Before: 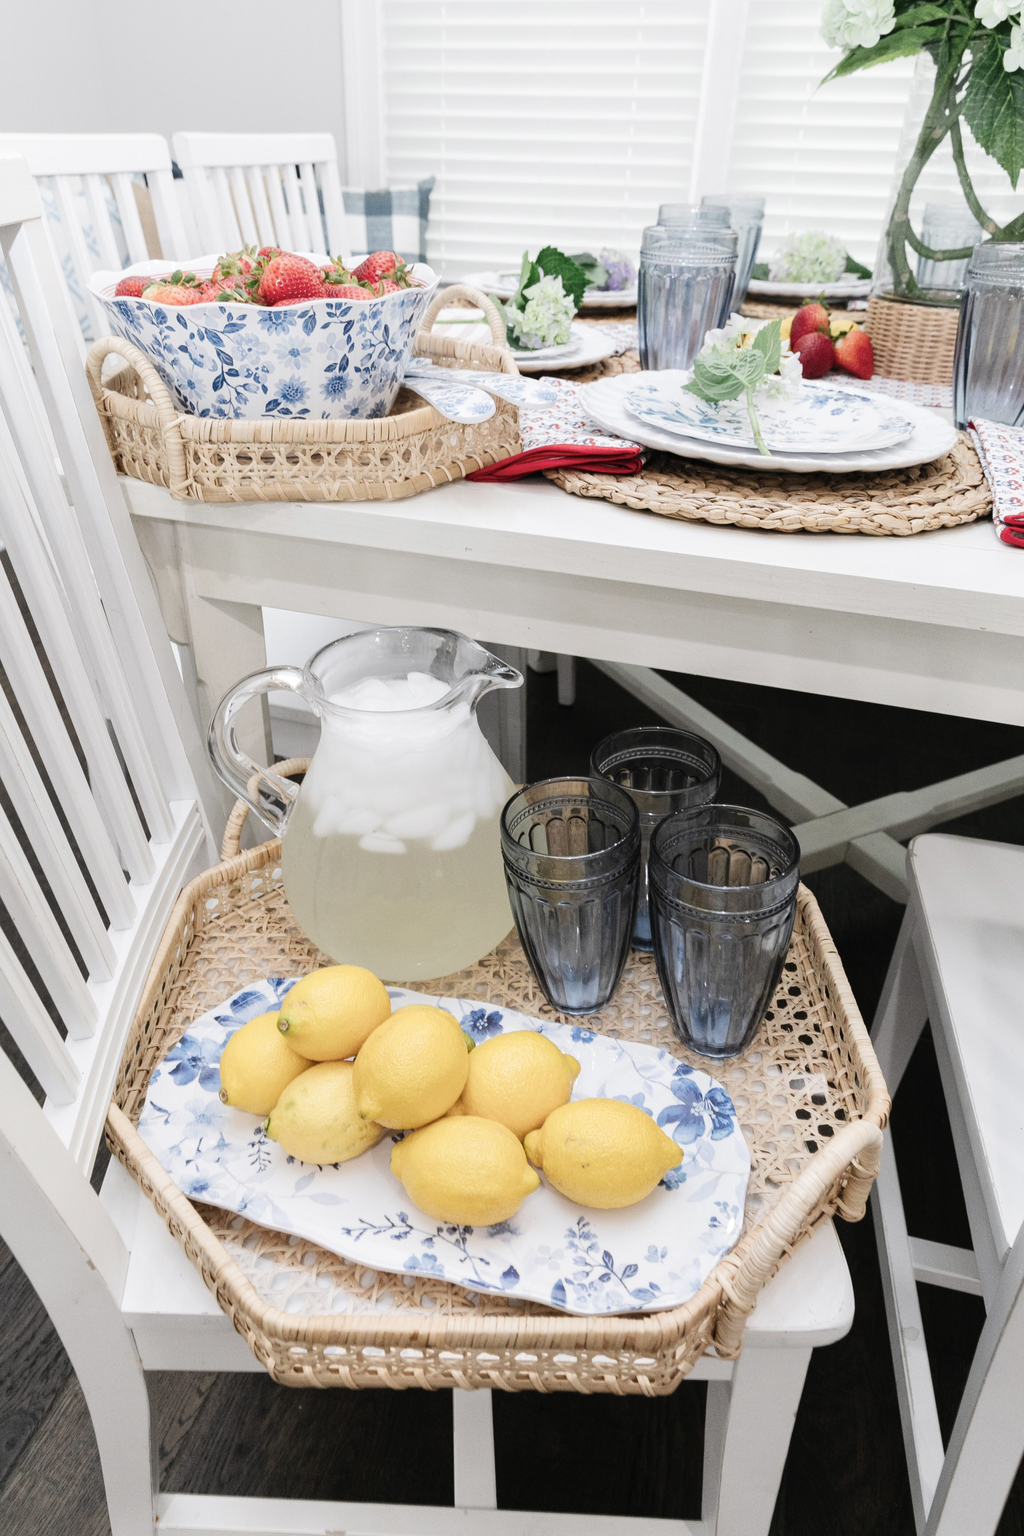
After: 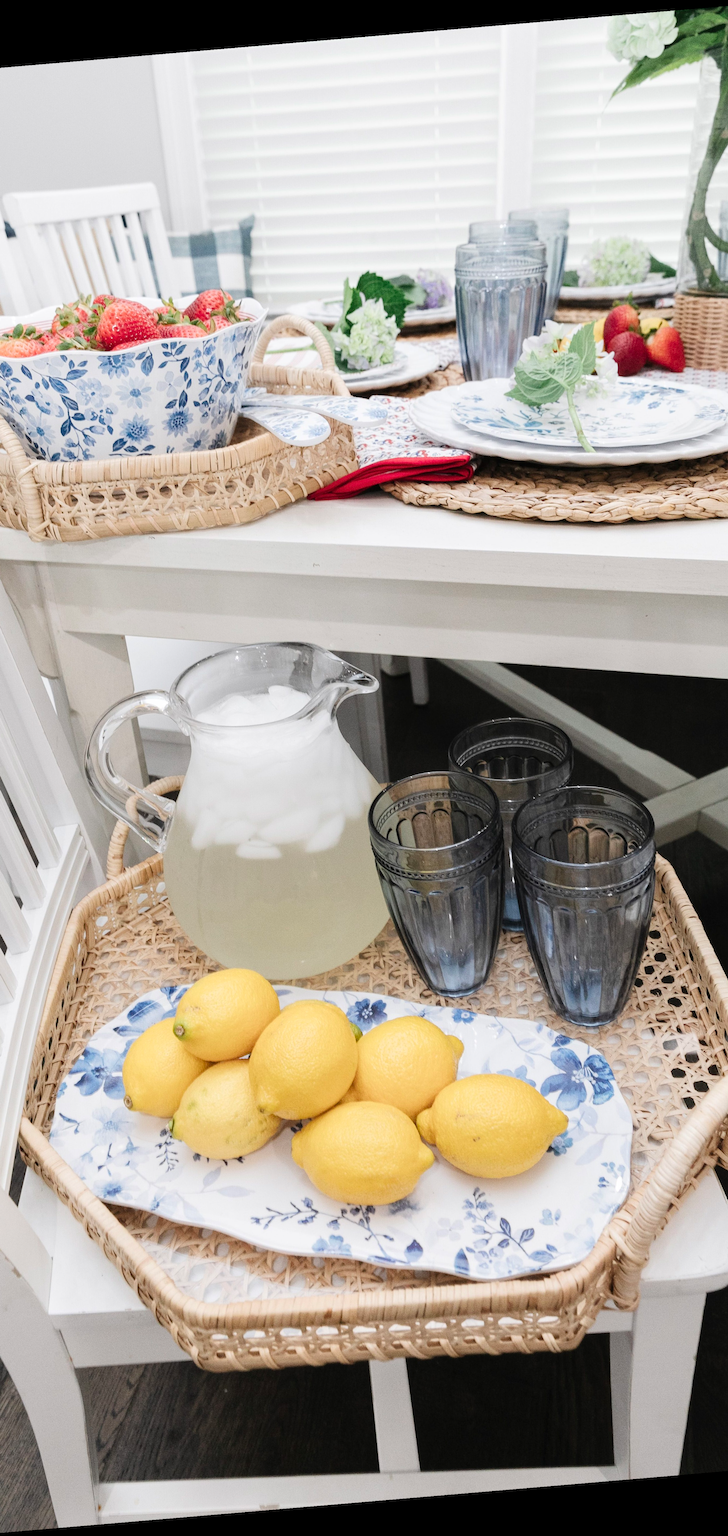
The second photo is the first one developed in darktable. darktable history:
crop and rotate: left 15.754%, right 17.579%
rotate and perspective: rotation -4.86°, automatic cropping off
